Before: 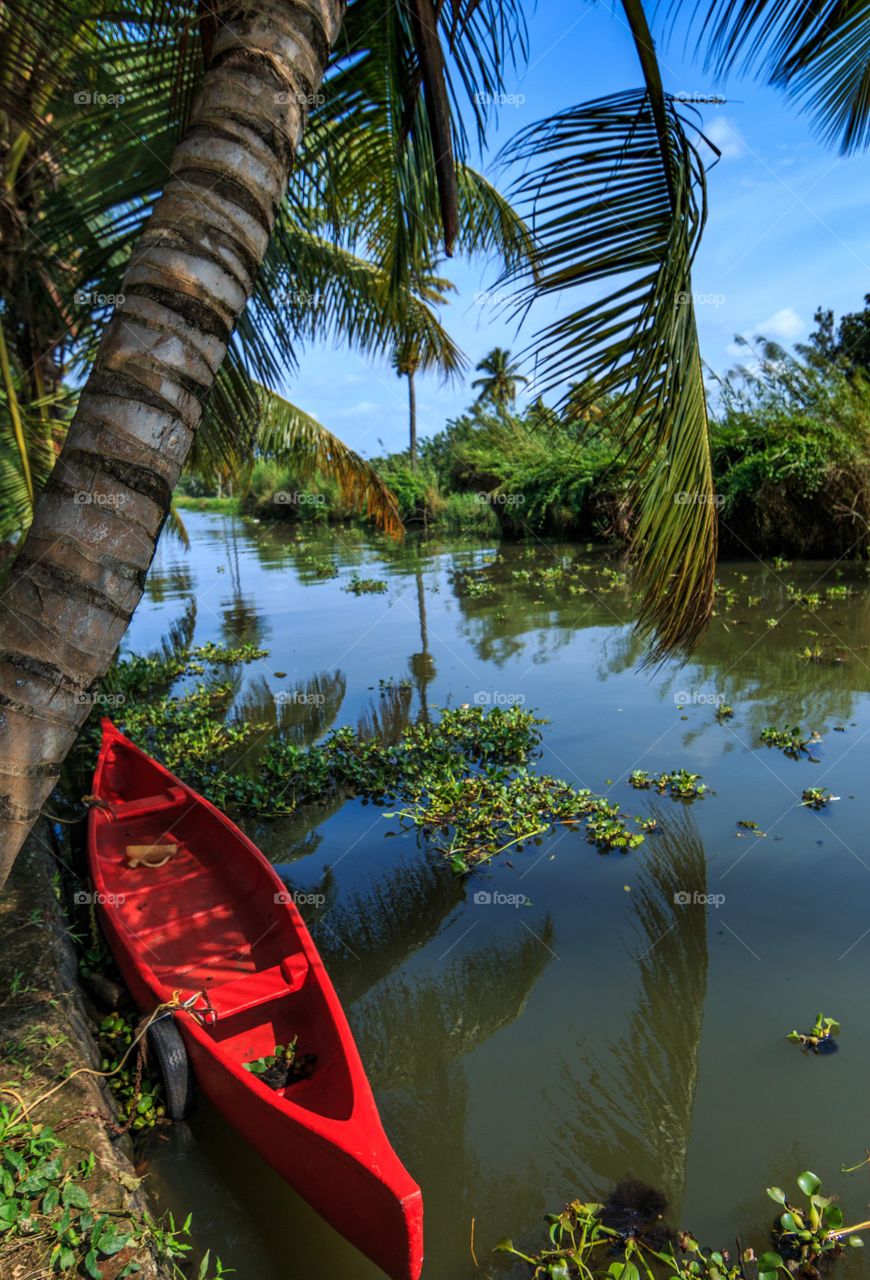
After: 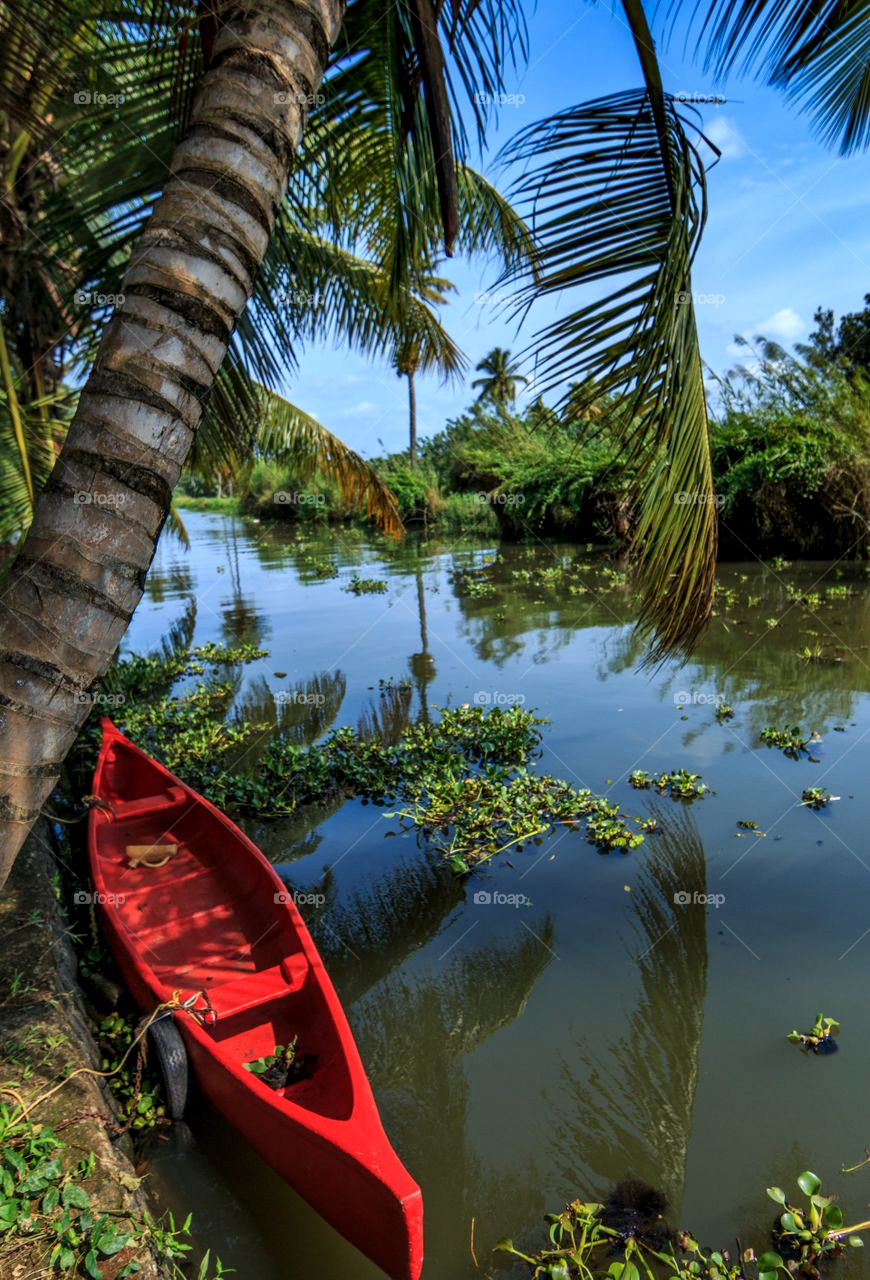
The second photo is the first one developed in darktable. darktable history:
local contrast: mode bilateral grid, contrast 19, coarseness 50, detail 130%, midtone range 0.2
